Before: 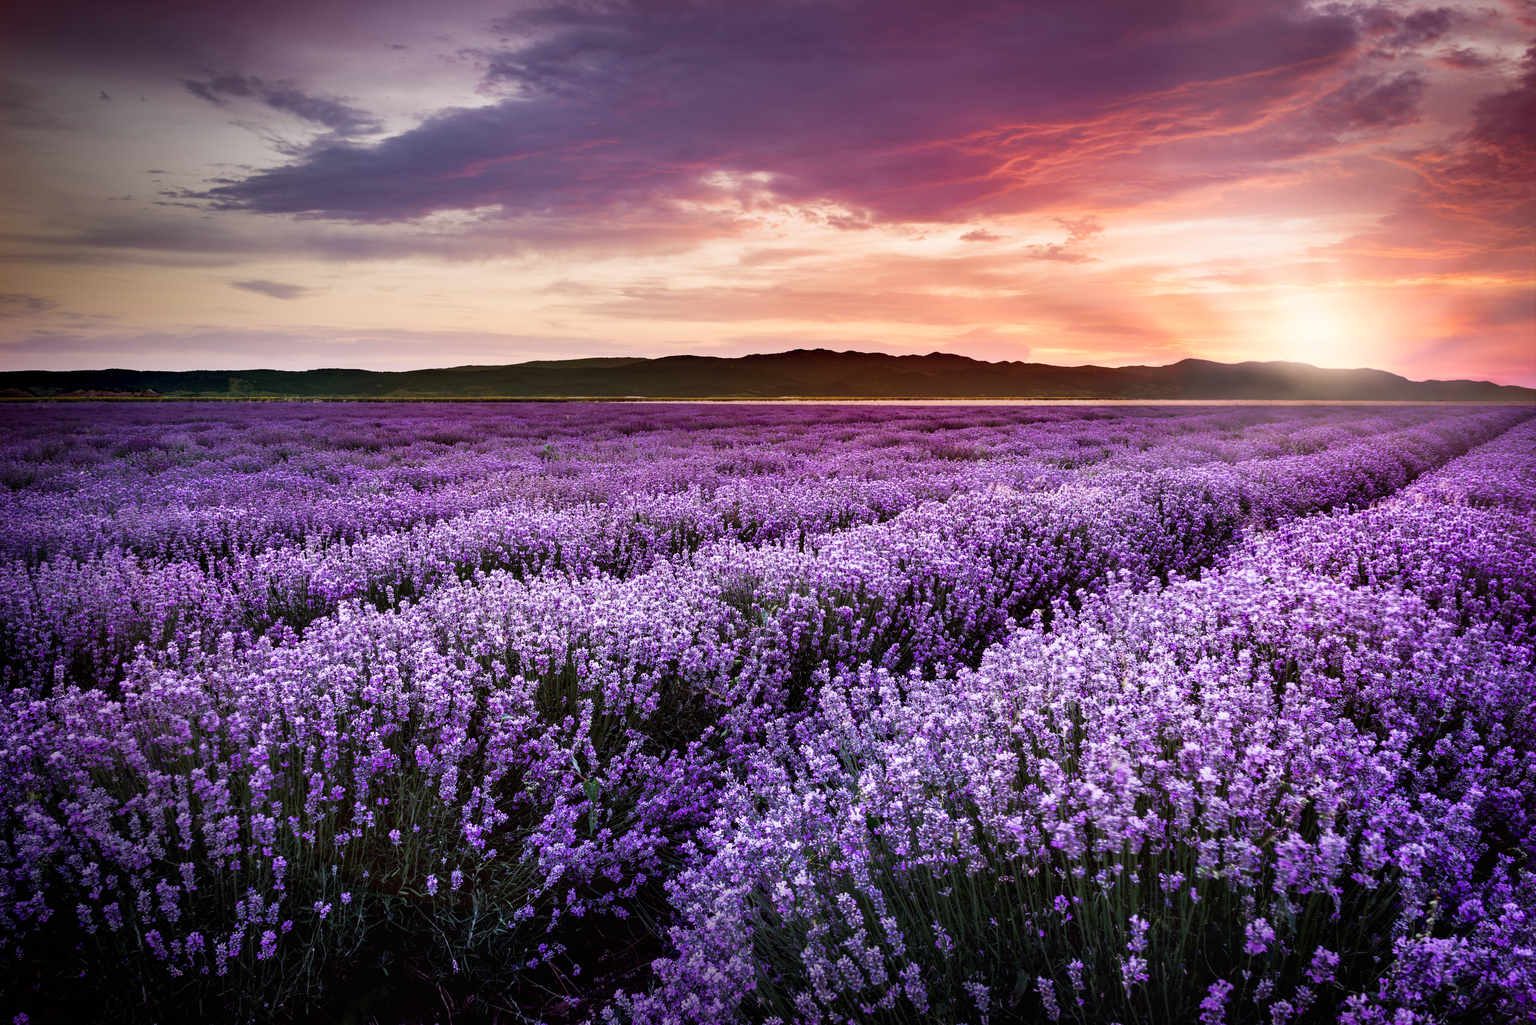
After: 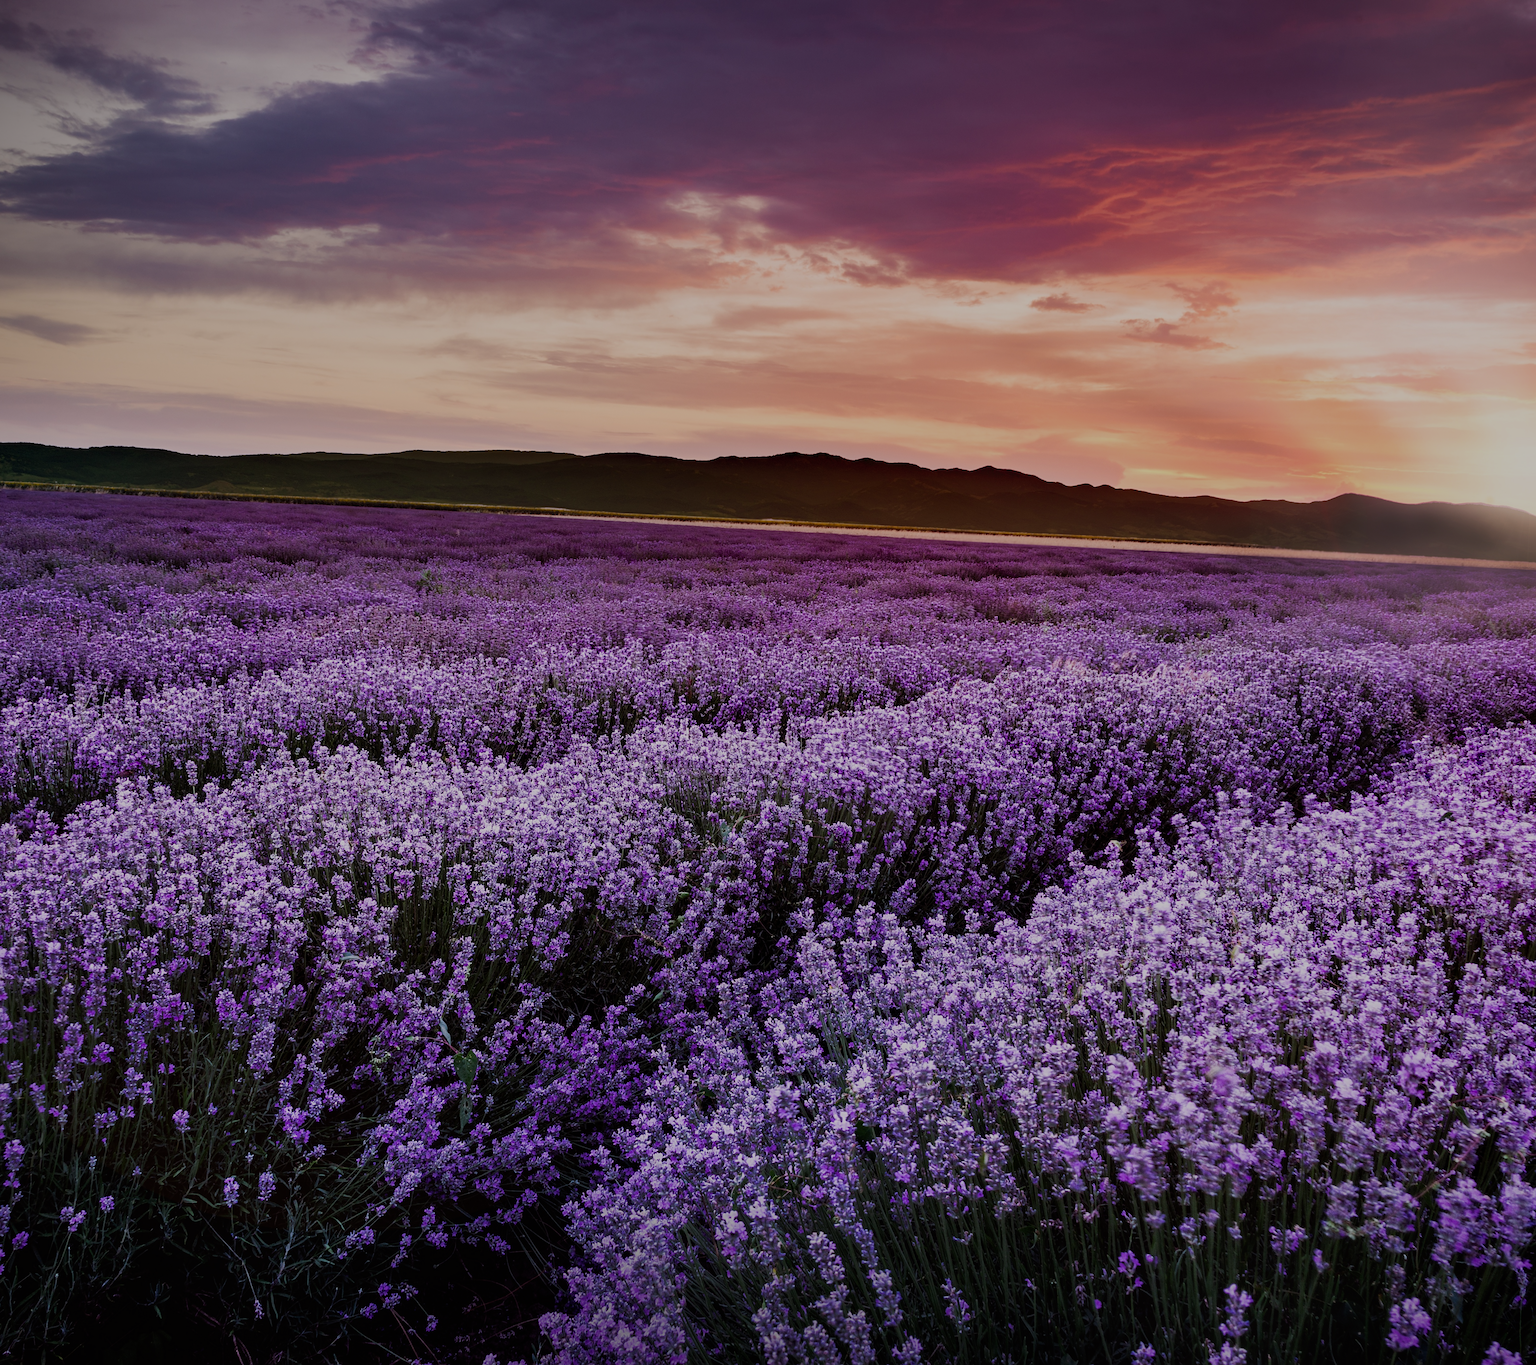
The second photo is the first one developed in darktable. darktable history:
exposure: exposure -0.952 EV, compensate exposure bias true, compensate highlight preservation false
sharpen: amount 0.209
crop and rotate: angle -2.86°, left 13.993%, top 0.036%, right 10.951%, bottom 0.04%
